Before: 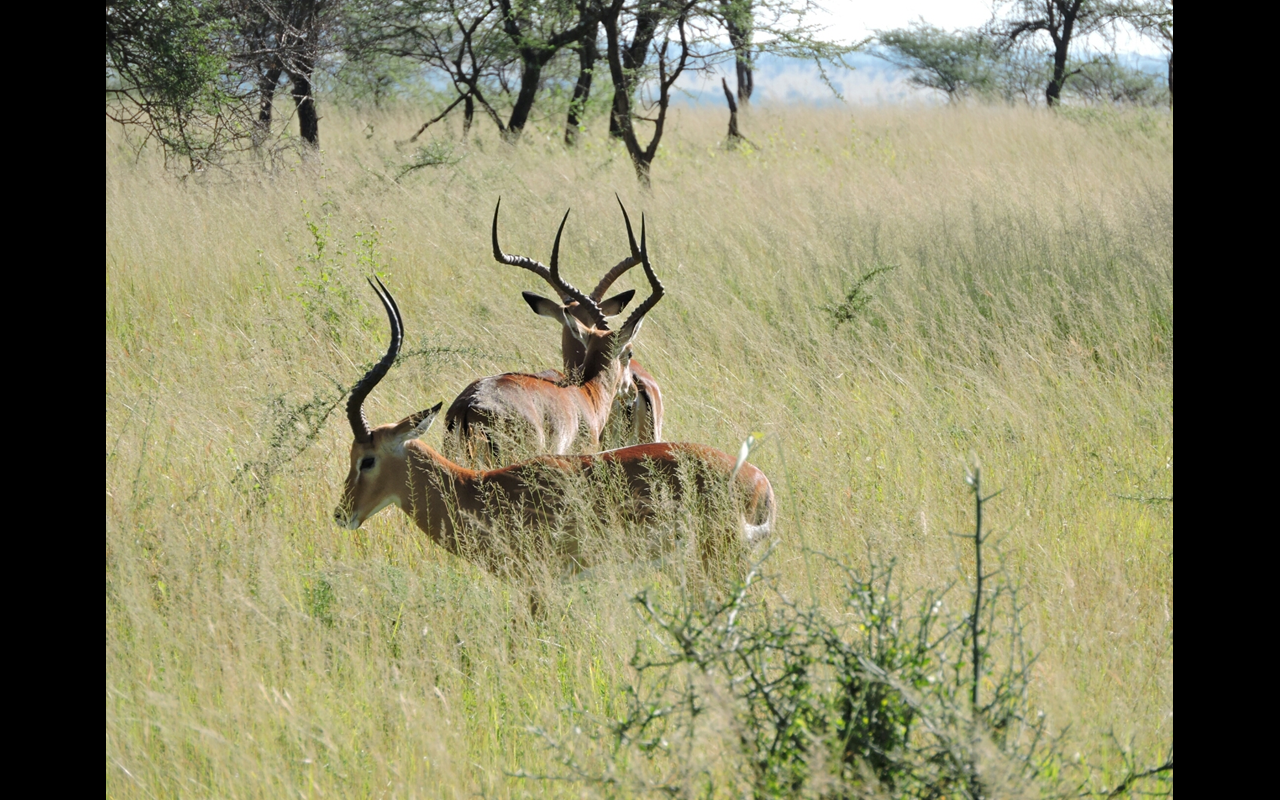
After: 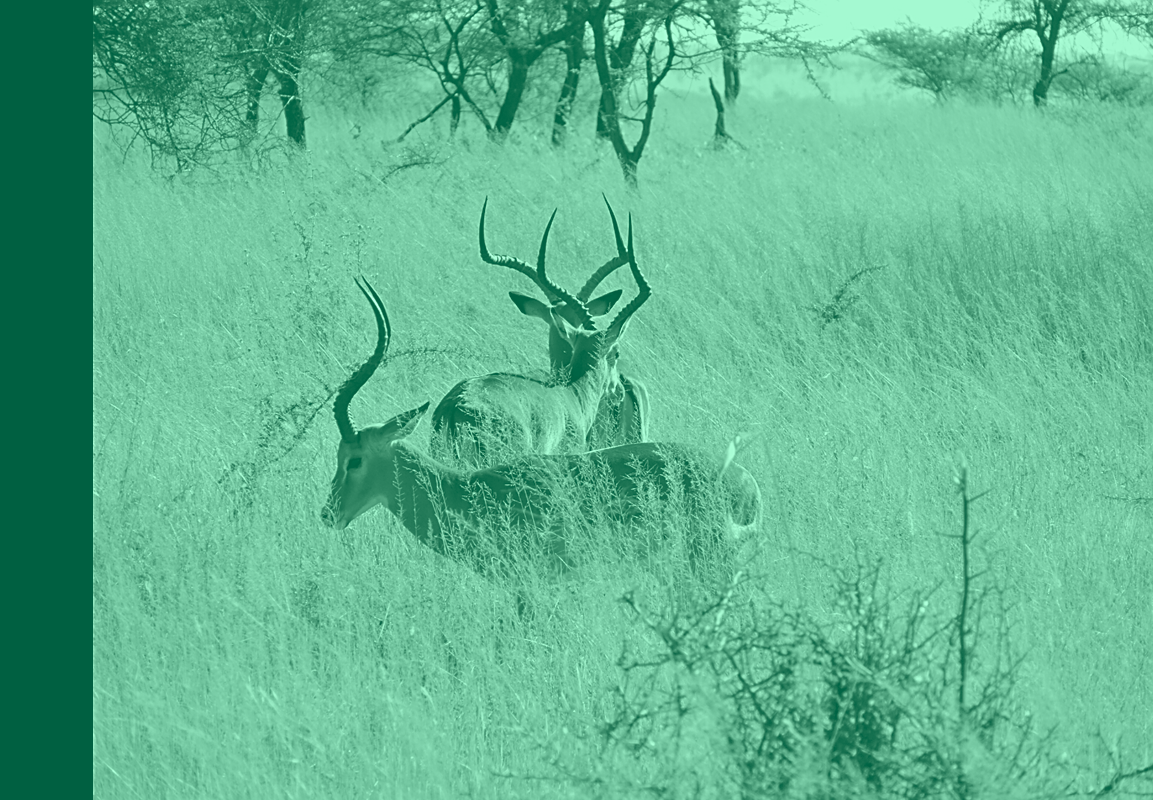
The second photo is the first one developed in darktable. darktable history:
sharpen: on, module defaults
tone equalizer: on, module defaults
colorize: hue 147.6°, saturation 65%, lightness 21.64%
crop and rotate: left 1.088%, right 8.807%
shadows and highlights: shadows 25, highlights -25
color balance rgb: linear chroma grading › global chroma 16.62%, perceptual saturation grading › highlights -8.63%, perceptual saturation grading › mid-tones 18.66%, perceptual saturation grading › shadows 28.49%, perceptual brilliance grading › highlights 14.22%, perceptual brilliance grading › shadows -18.96%, global vibrance 27.71%
